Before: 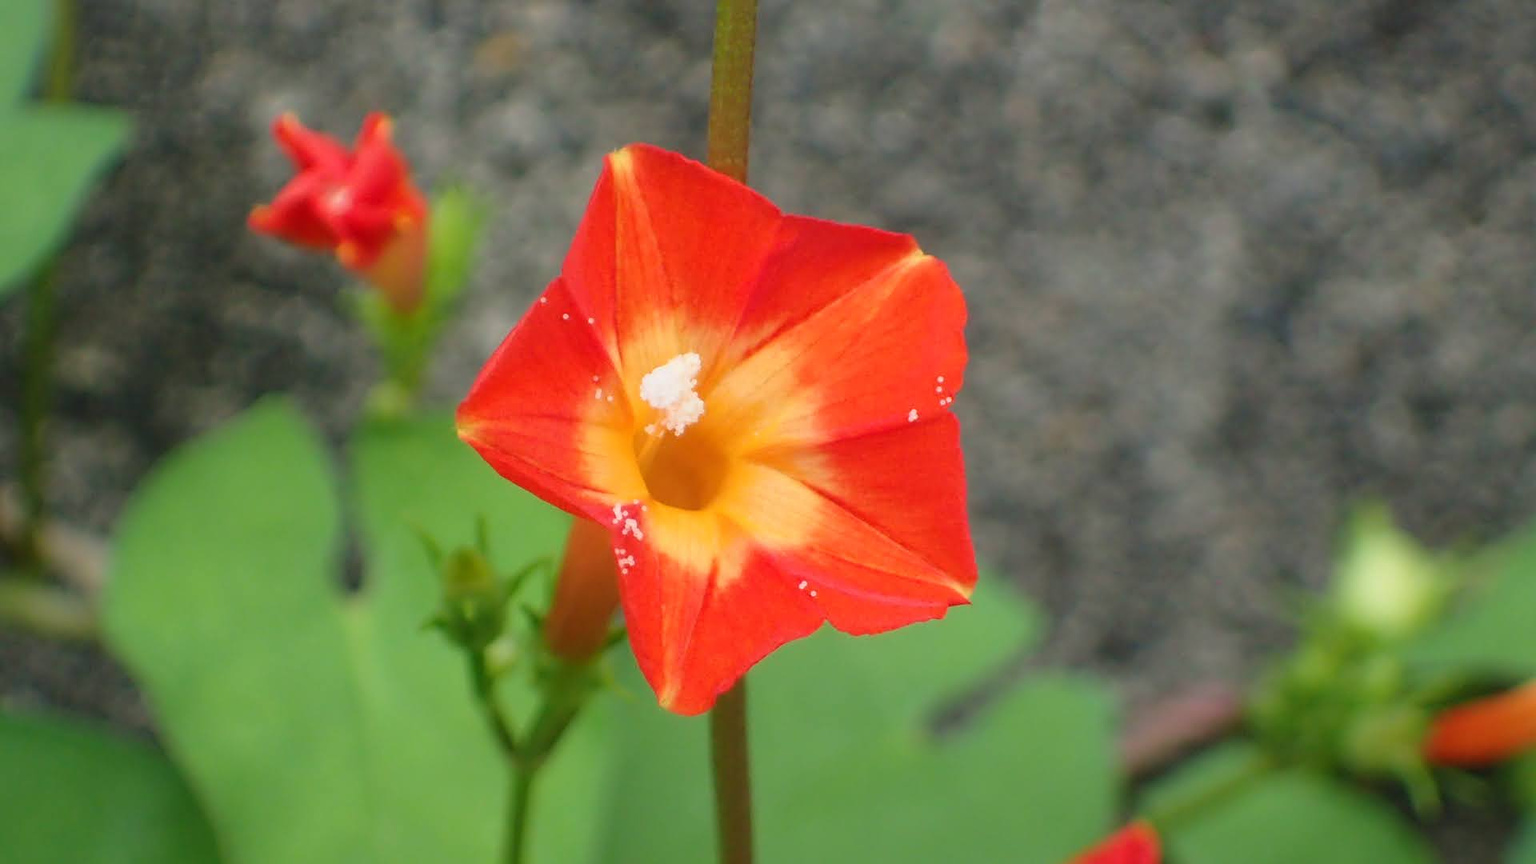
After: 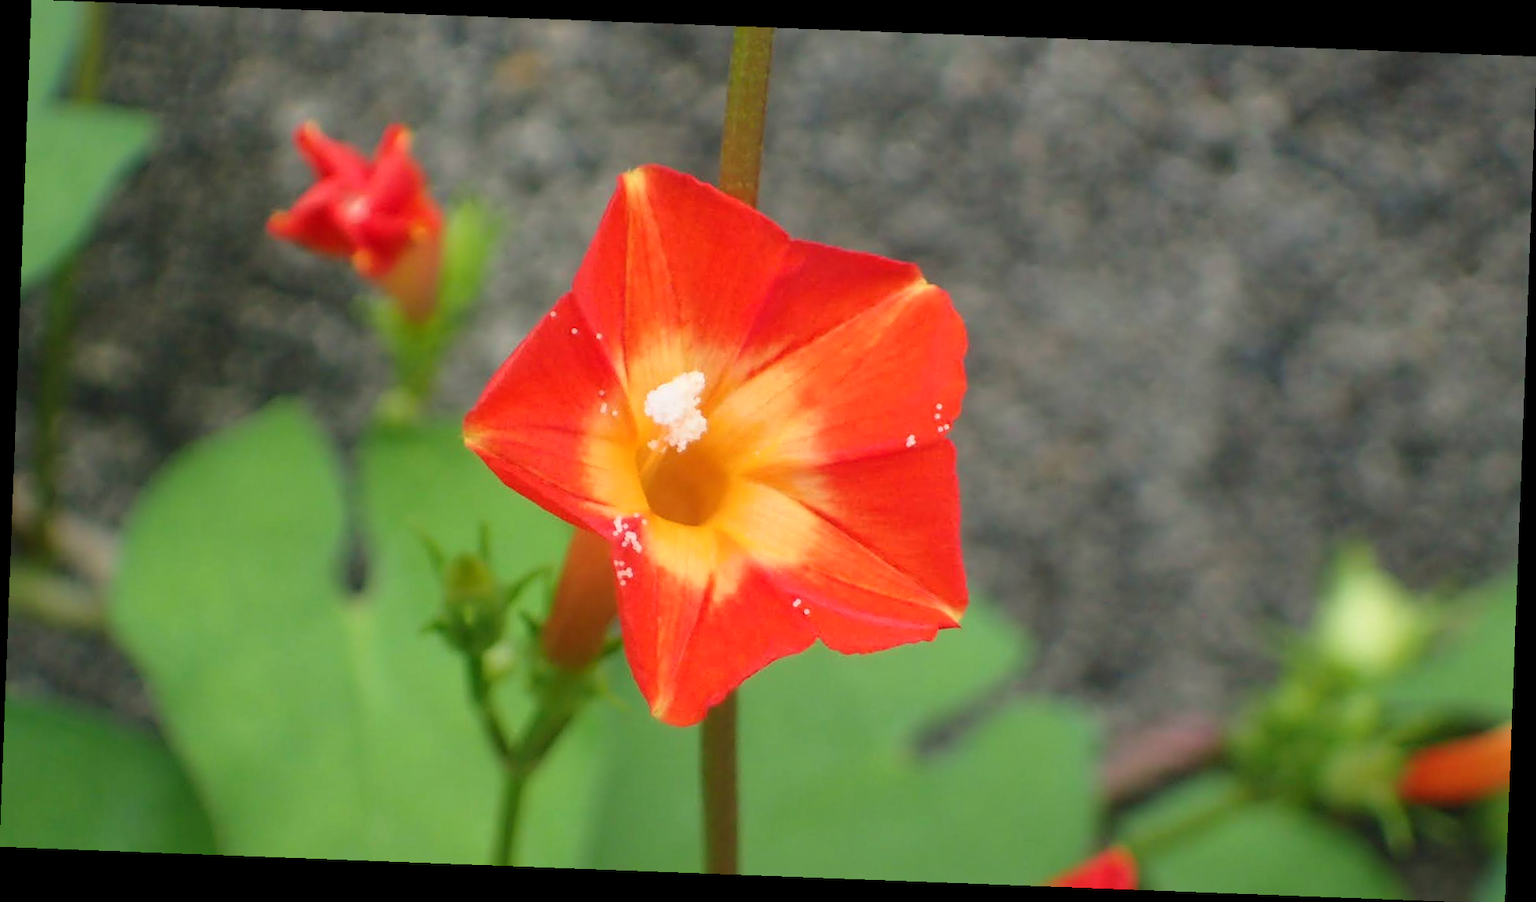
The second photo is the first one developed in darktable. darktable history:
exposure: exposure 0.081 EV, compensate highlight preservation false
rotate and perspective: rotation 2.17°, automatic cropping off
